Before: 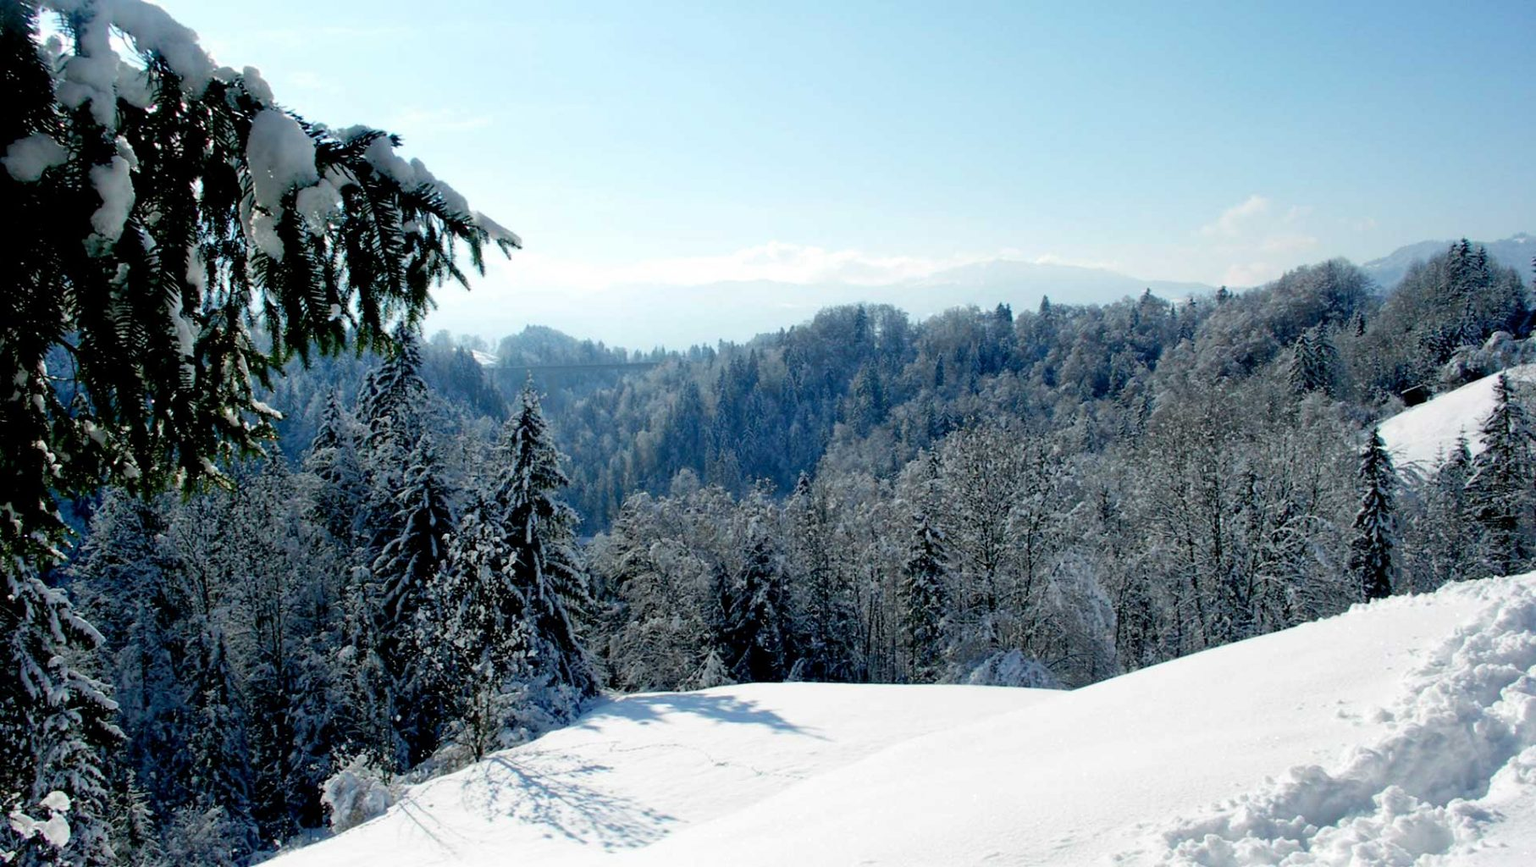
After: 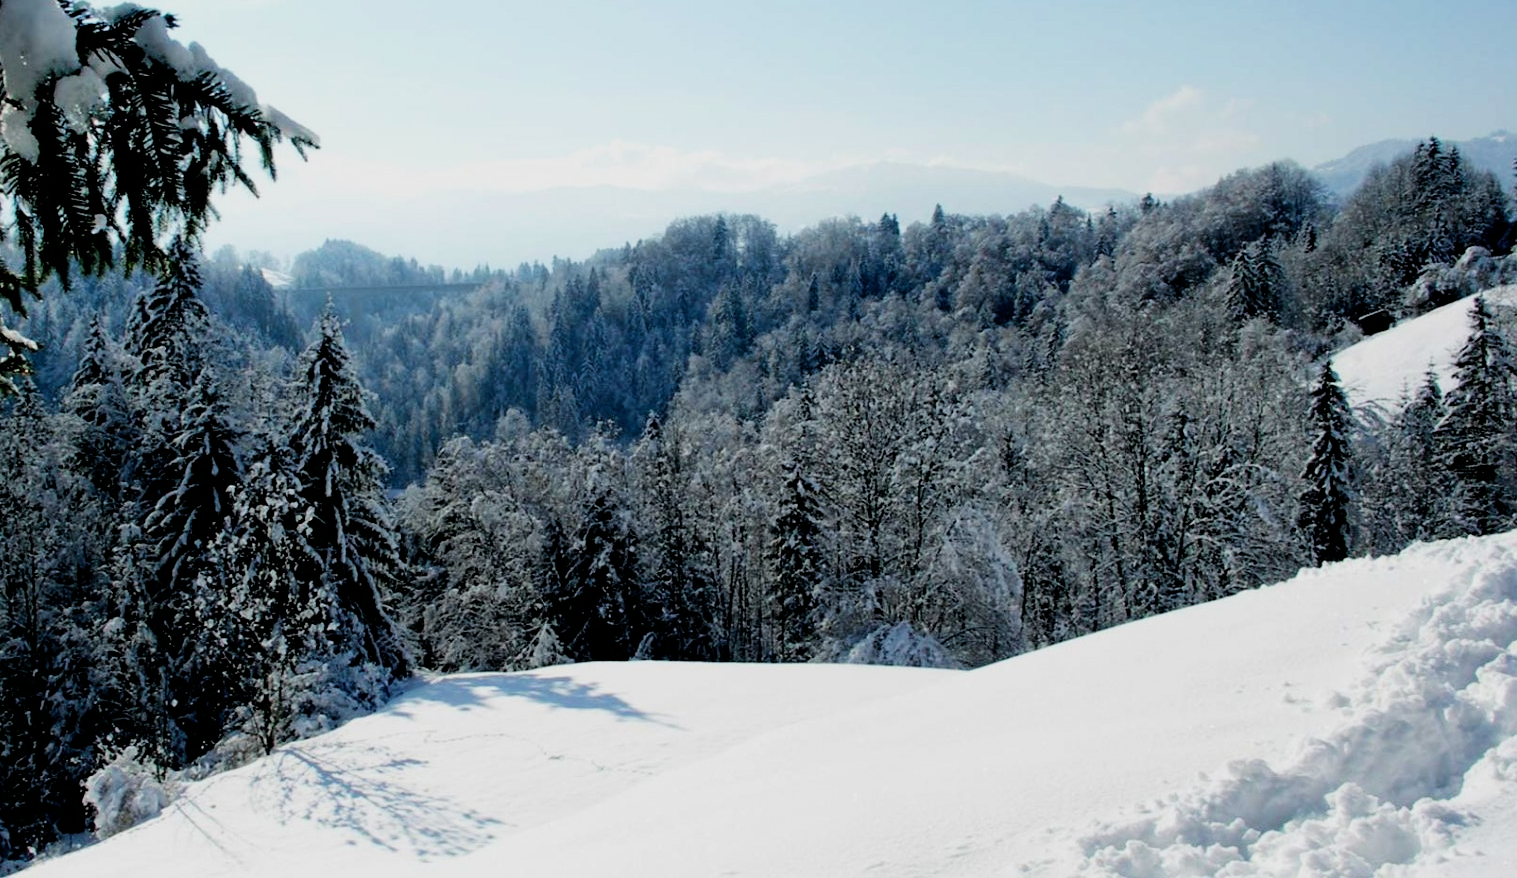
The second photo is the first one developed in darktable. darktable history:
filmic rgb: black relative exposure -5.07 EV, white relative exposure 3.5 EV, threshold 3.03 EV, hardness 3.18, contrast 1.184, highlights saturation mix -30.3%, enable highlight reconstruction true
crop: left 16.343%, top 14.239%
